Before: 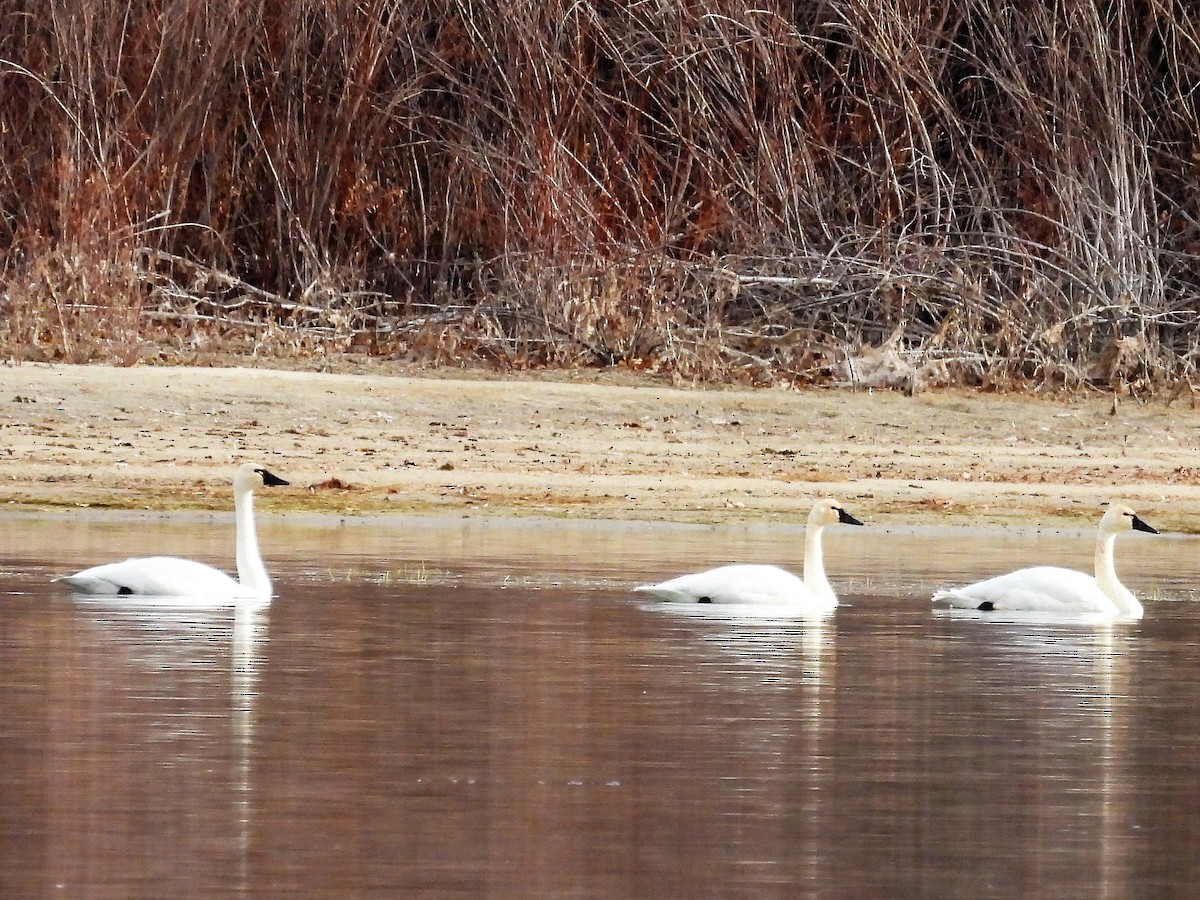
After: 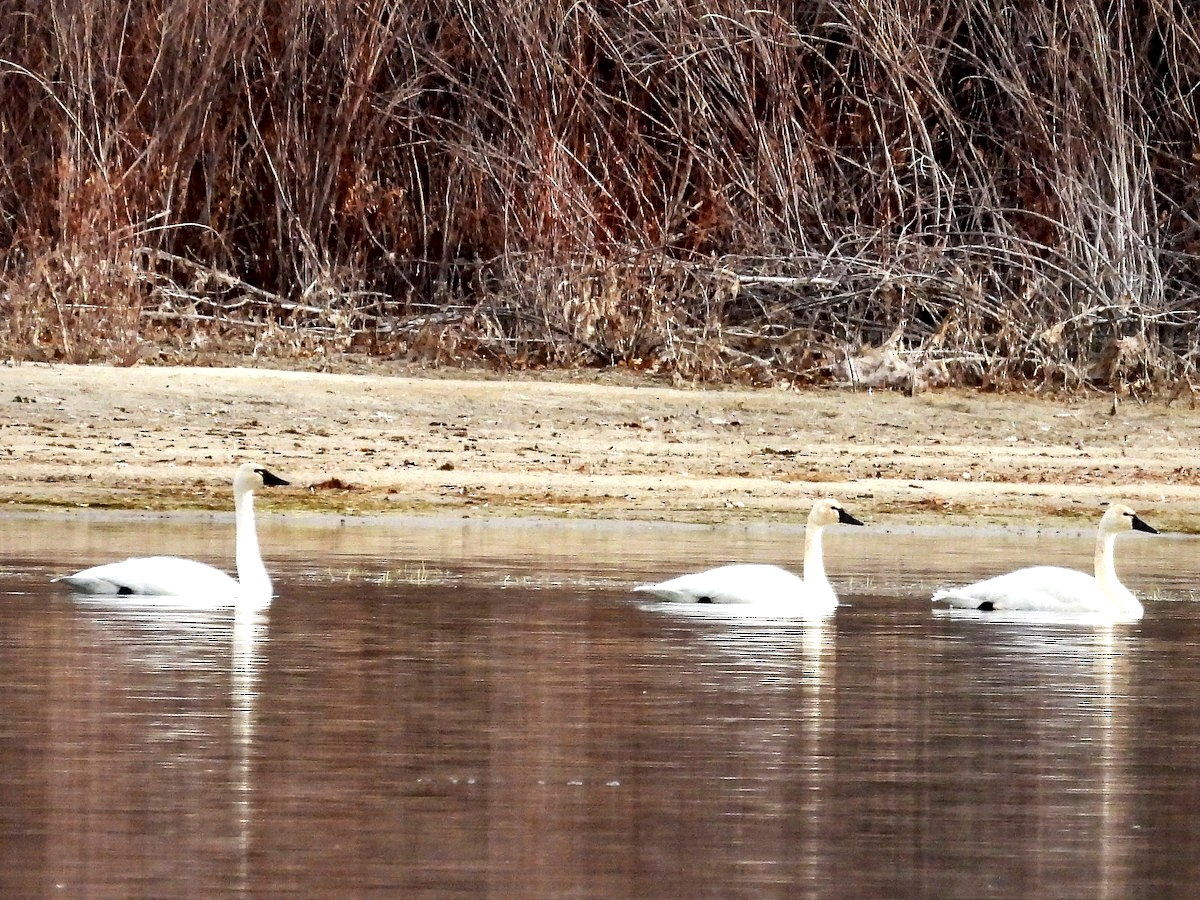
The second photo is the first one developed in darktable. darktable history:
local contrast: mode bilateral grid, contrast 71, coarseness 75, detail 181%, midtone range 0.2
